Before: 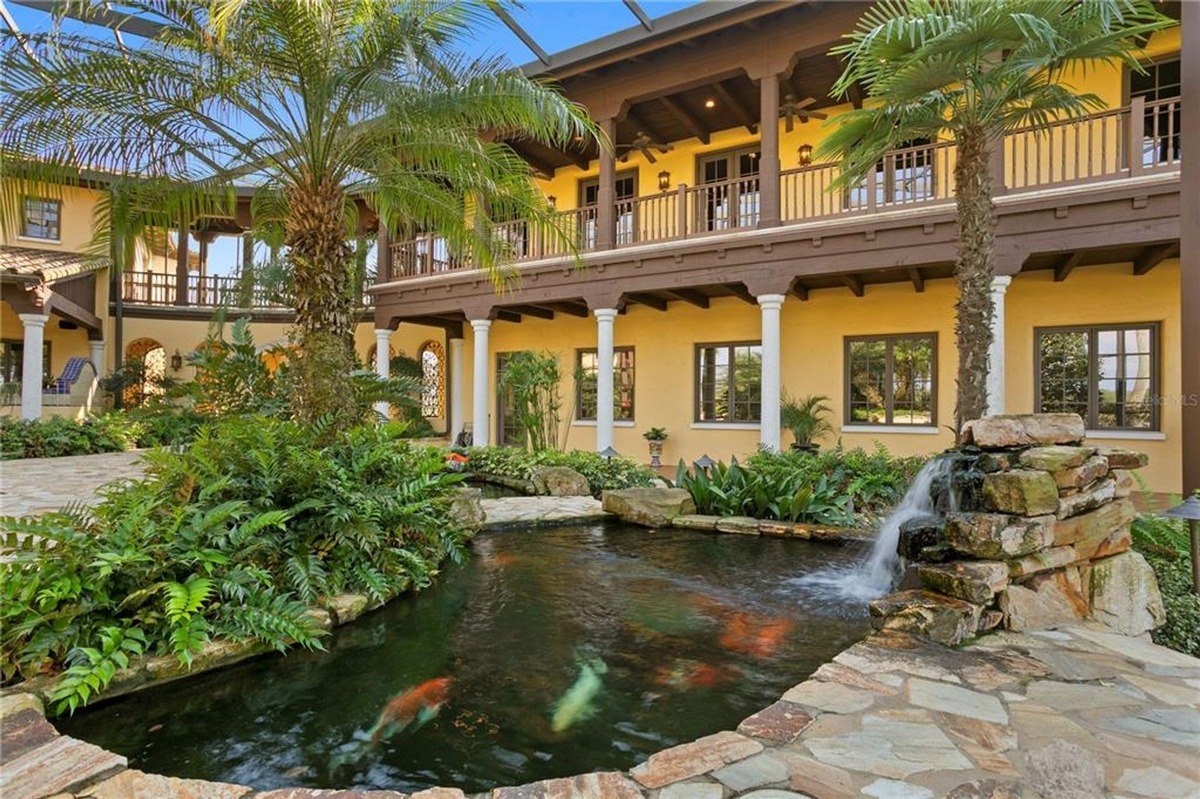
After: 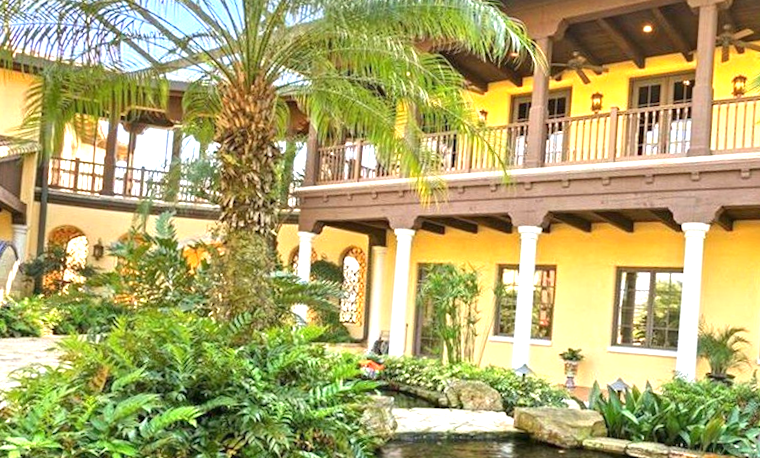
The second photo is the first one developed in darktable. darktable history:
crop and rotate: angle -4.99°, left 2.122%, top 6.945%, right 27.566%, bottom 30.519%
exposure: black level correction 0, exposure 1.3 EV, compensate highlight preservation false
rotate and perspective: rotation -1.24°, automatic cropping off
